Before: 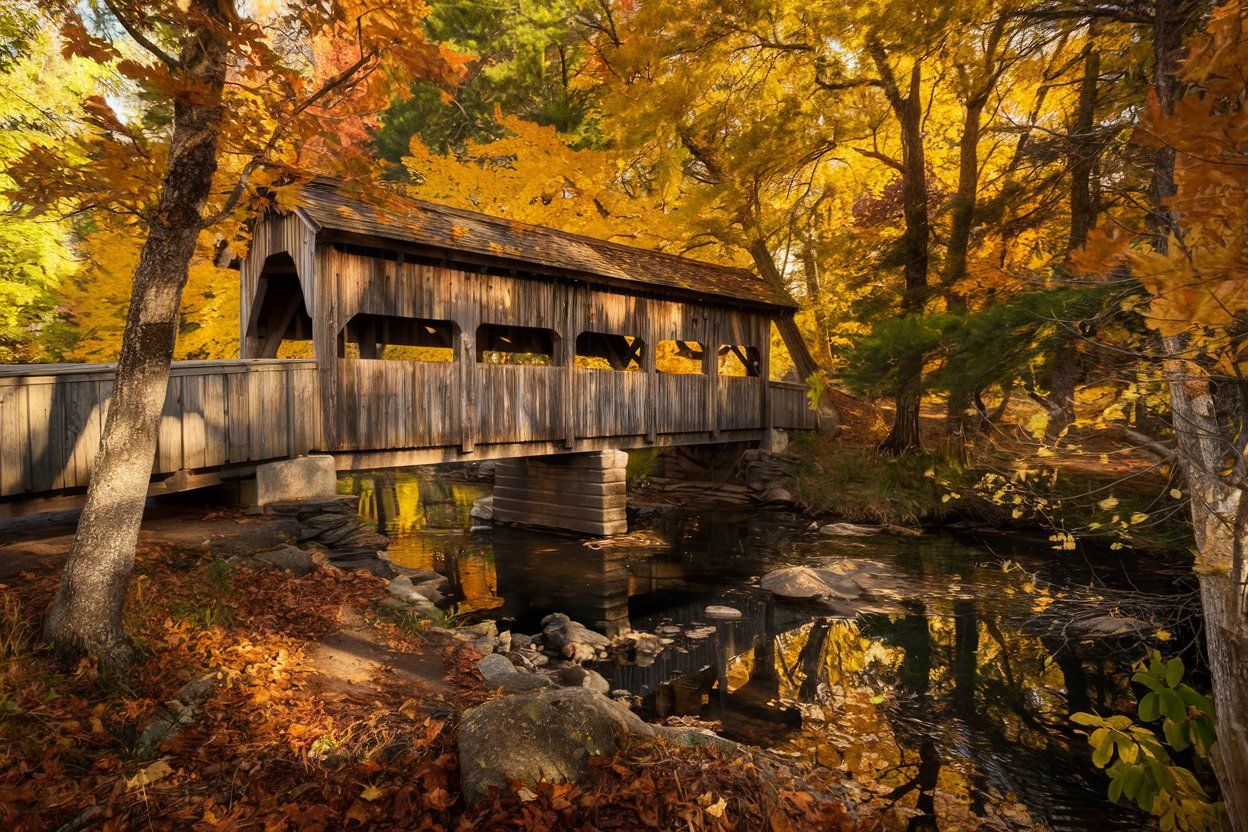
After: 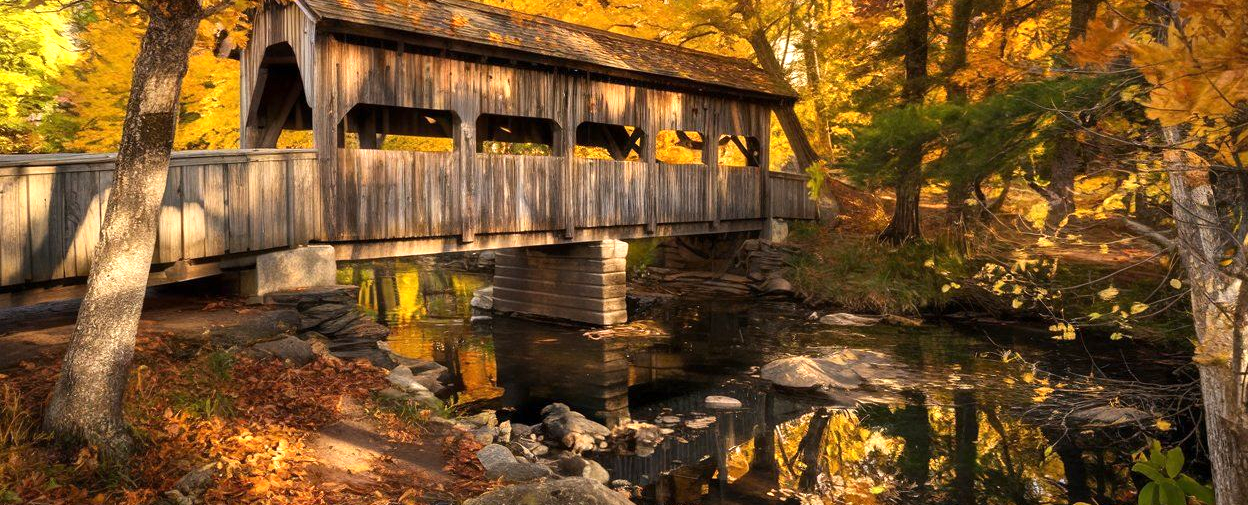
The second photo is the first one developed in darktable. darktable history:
crop and rotate: top 25.357%, bottom 13.942%
exposure: exposure 0.566 EV, compensate highlight preservation false
